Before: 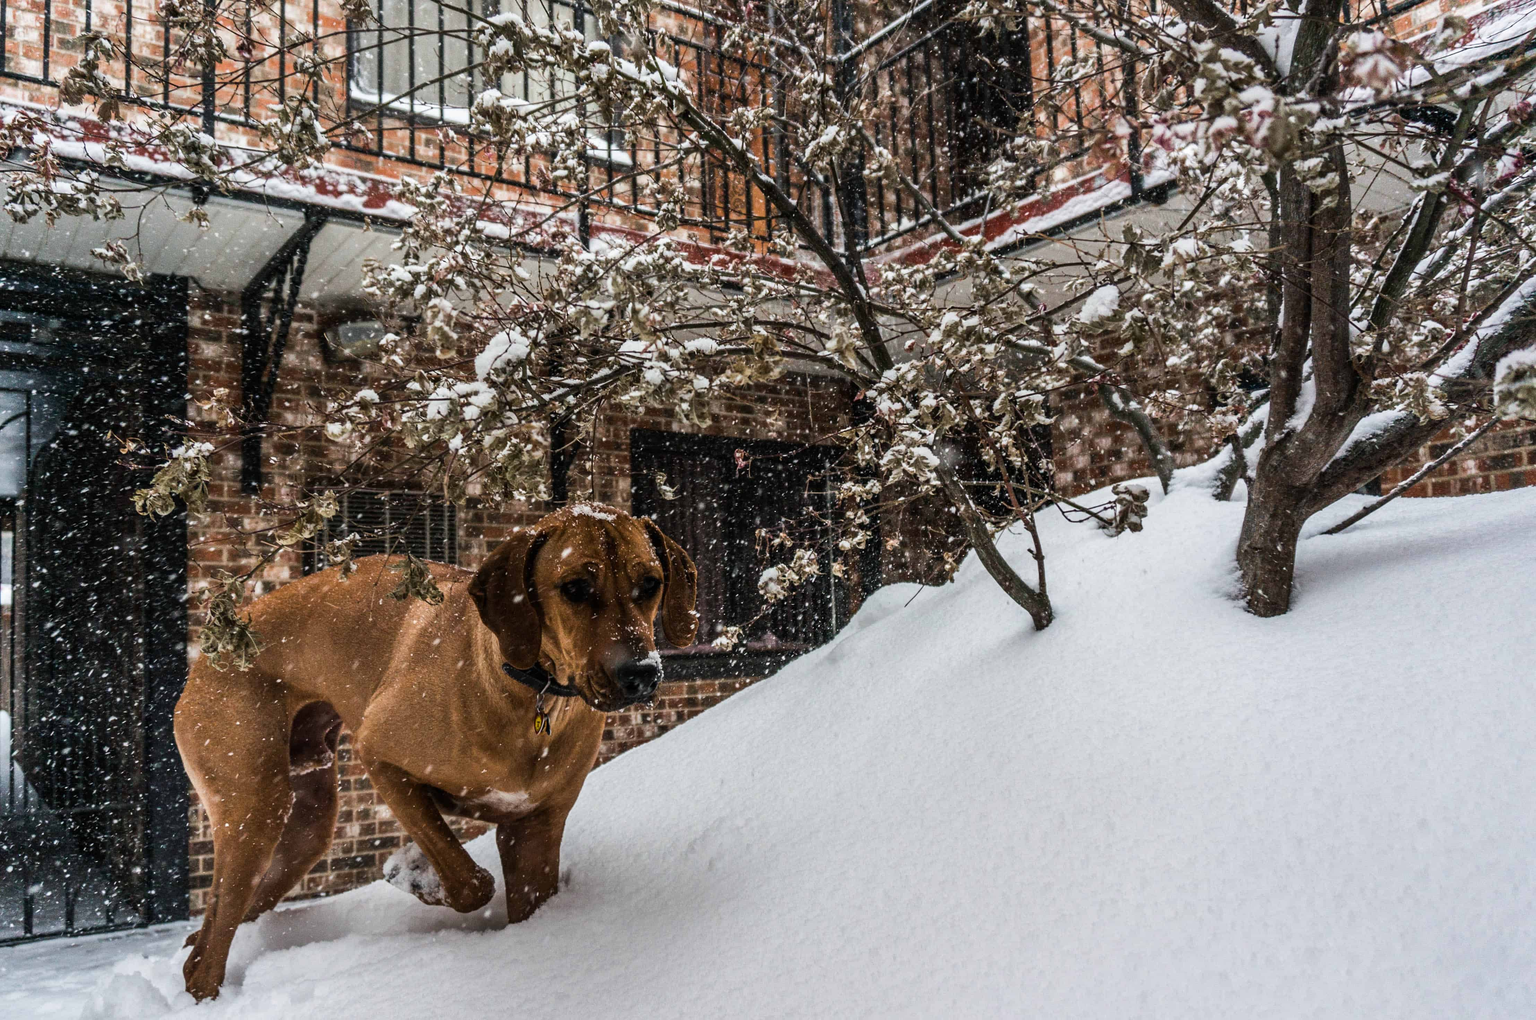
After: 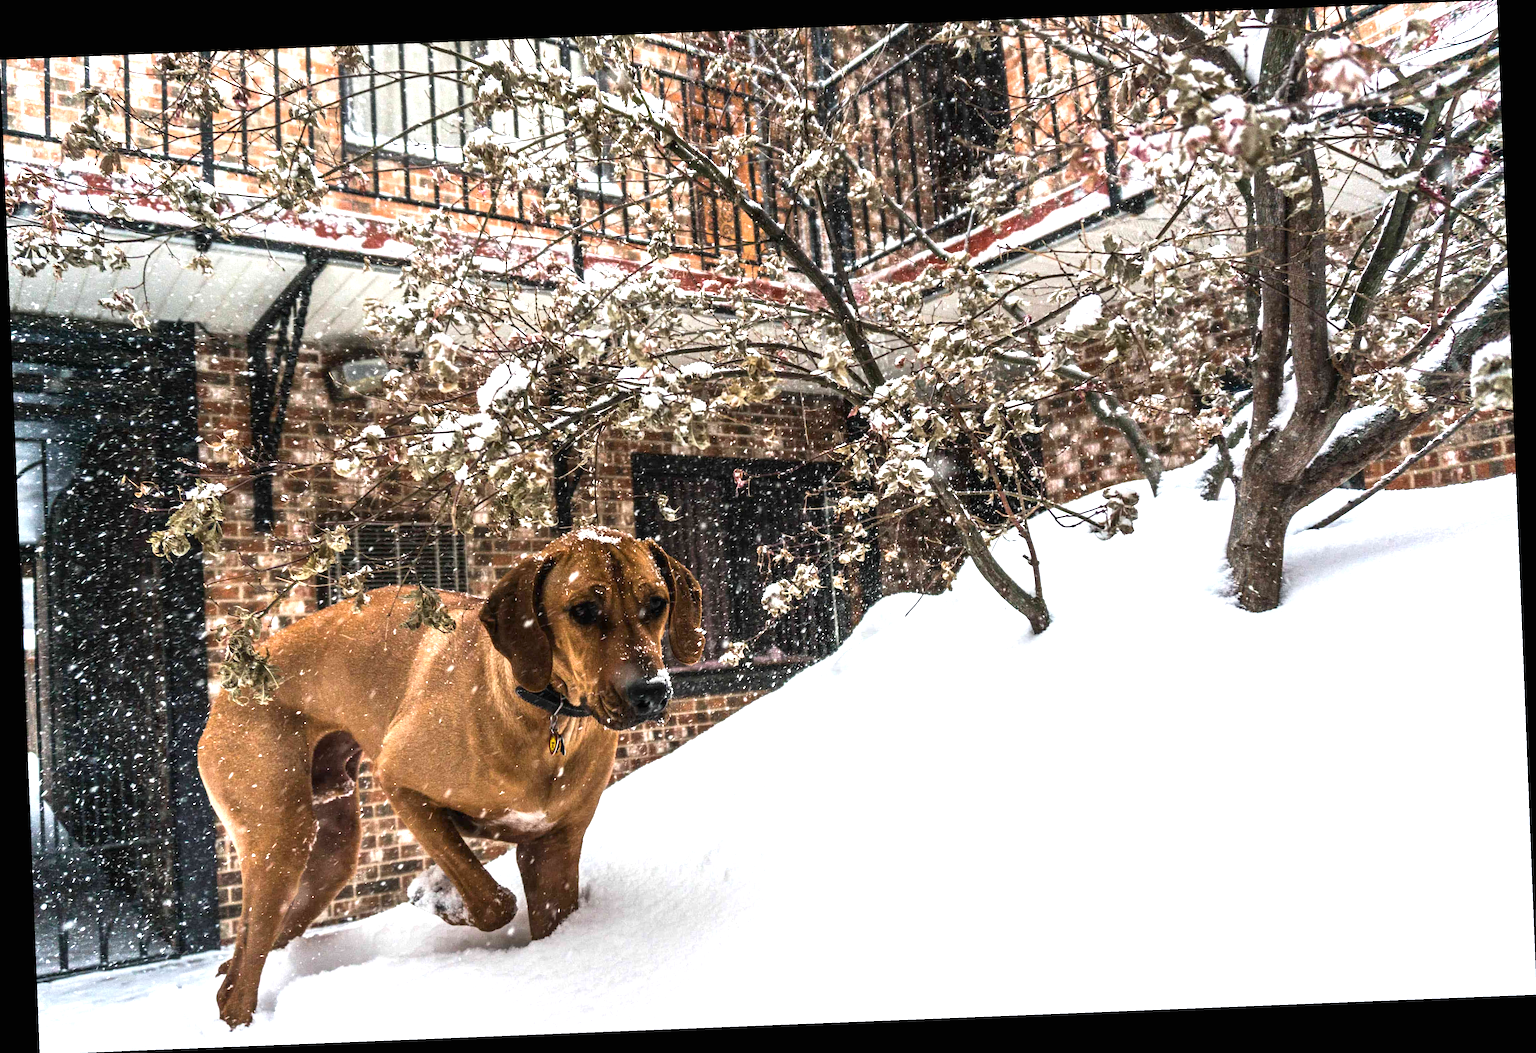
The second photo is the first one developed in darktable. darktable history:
rotate and perspective: rotation -2.29°, automatic cropping off
exposure: black level correction 0, exposure 1.2 EV, compensate exposure bias true, compensate highlight preservation false
